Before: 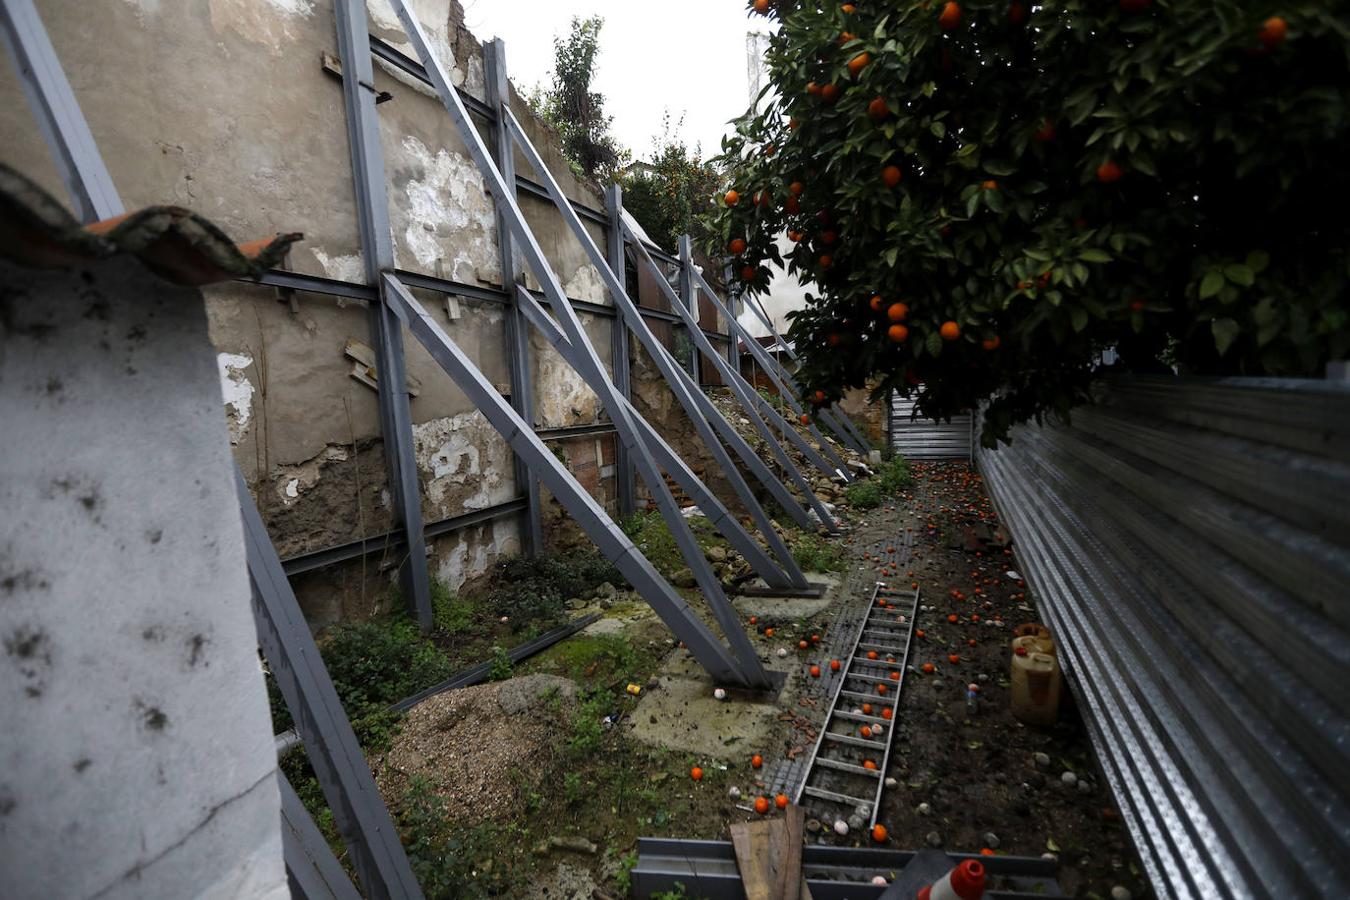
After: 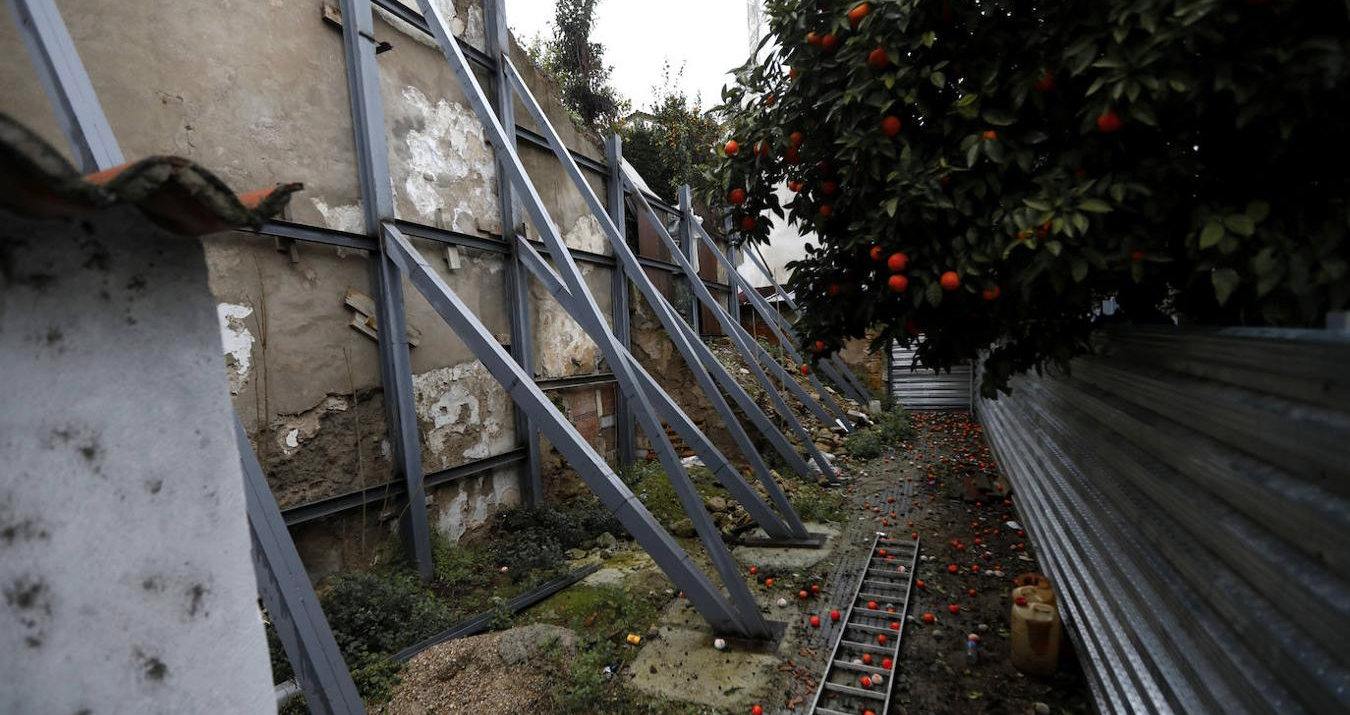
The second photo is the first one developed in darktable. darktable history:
color zones: curves: ch1 [(0.29, 0.492) (0.373, 0.185) (0.509, 0.481)]; ch2 [(0.25, 0.462) (0.749, 0.457)]
crop and rotate: top 5.665%, bottom 14.819%
